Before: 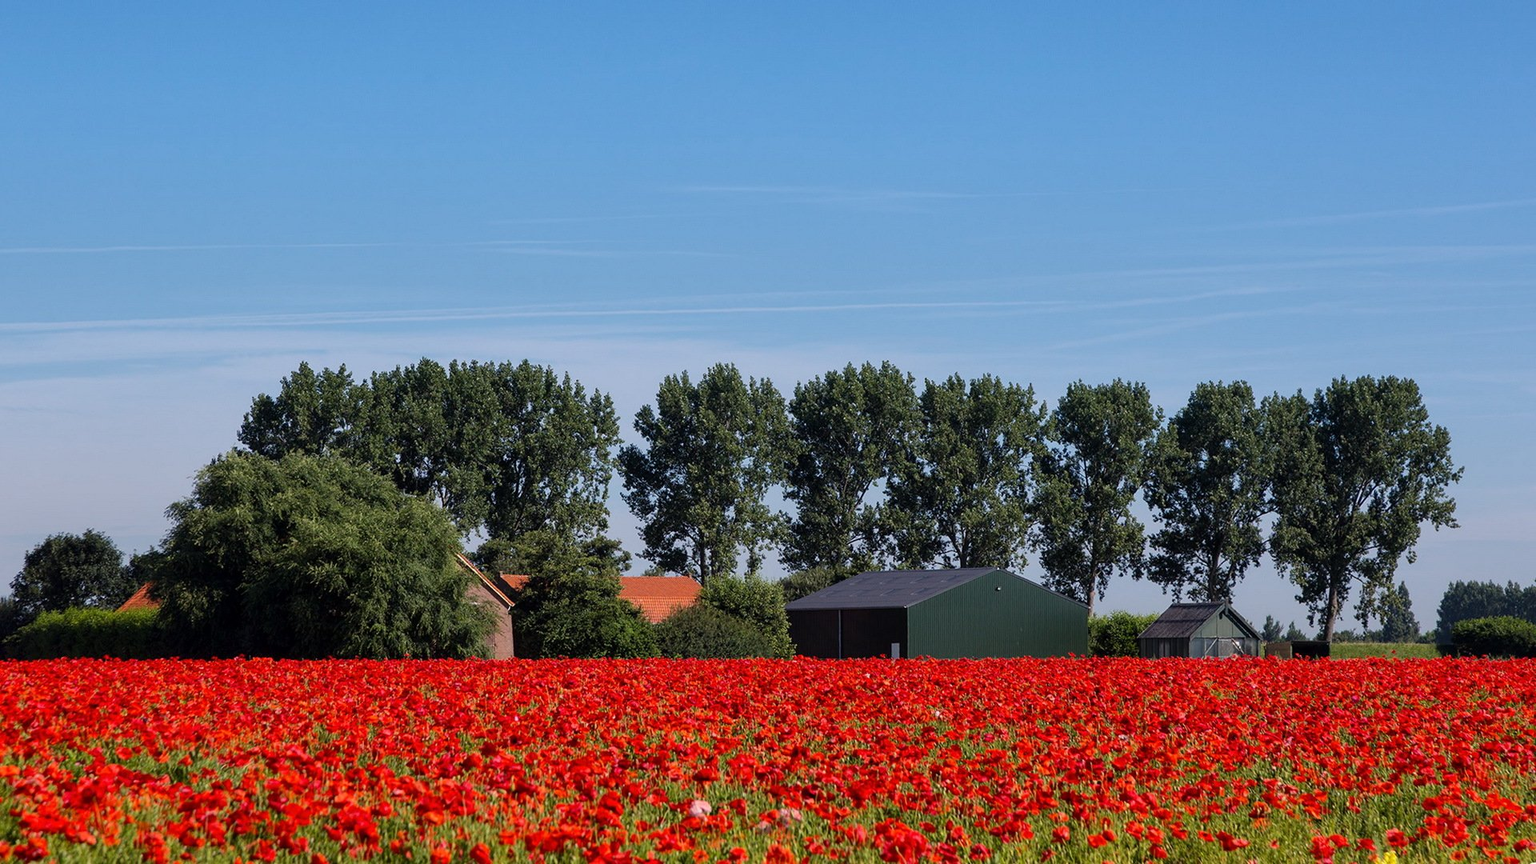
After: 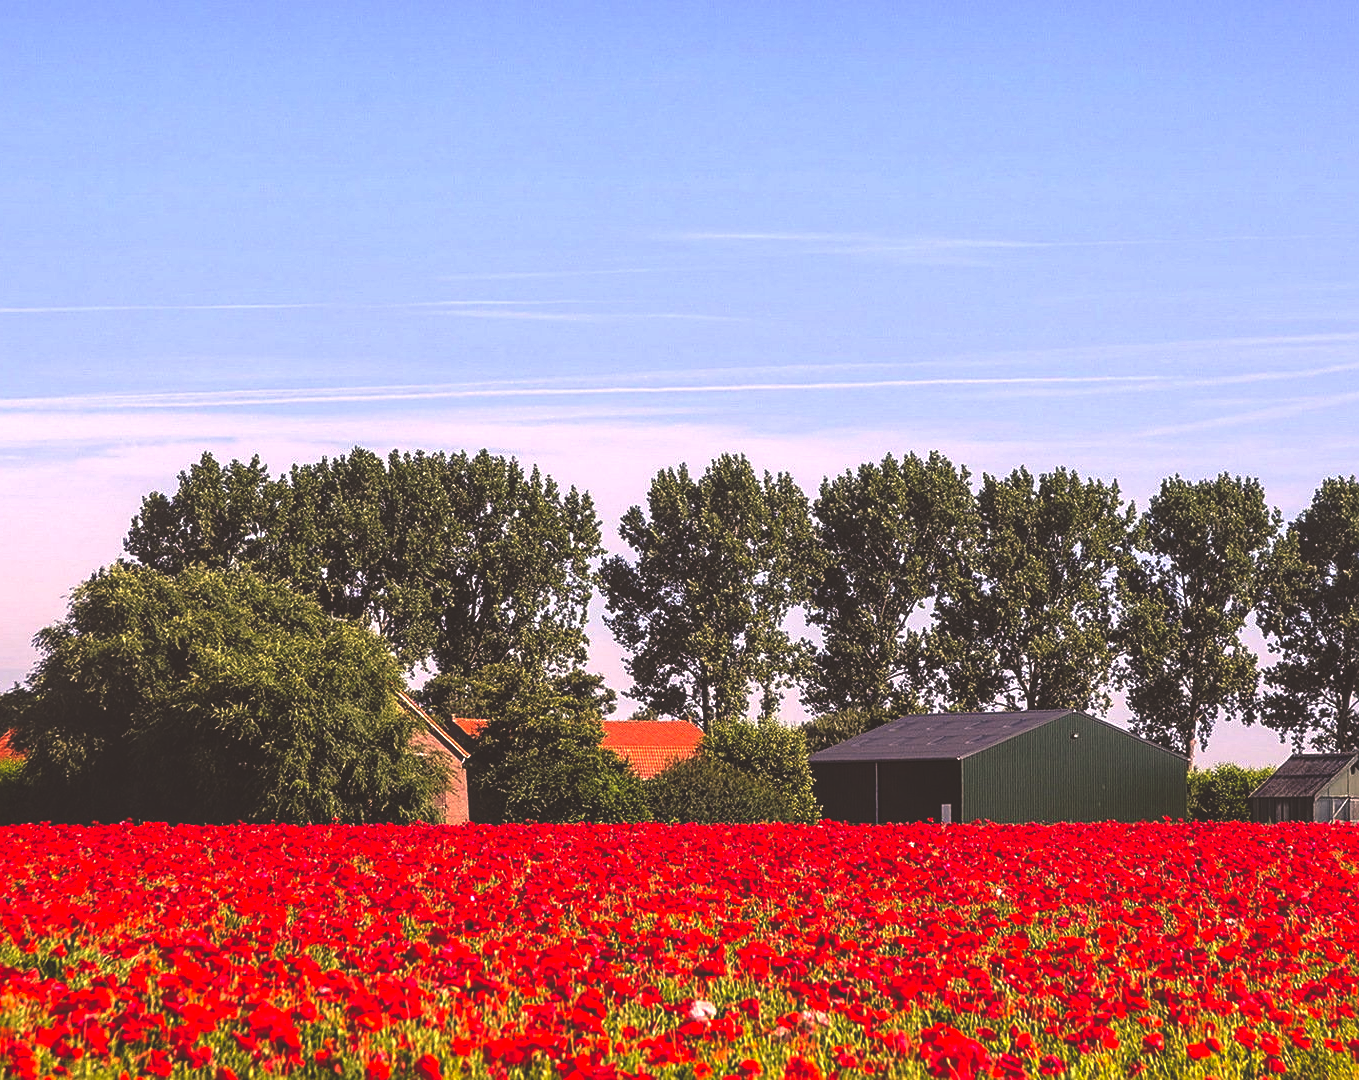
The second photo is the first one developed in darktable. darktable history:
crop and rotate: left 9.061%, right 20.142%
color correction: highlights a* 17.88, highlights b* 18.79
sharpen: on, module defaults
local contrast: on, module defaults
tone equalizer: on, module defaults
exposure: exposure 1 EV, compensate highlight preservation false
rgb curve: curves: ch0 [(0, 0.186) (0.314, 0.284) (0.775, 0.708) (1, 1)], compensate middle gray true, preserve colors none
